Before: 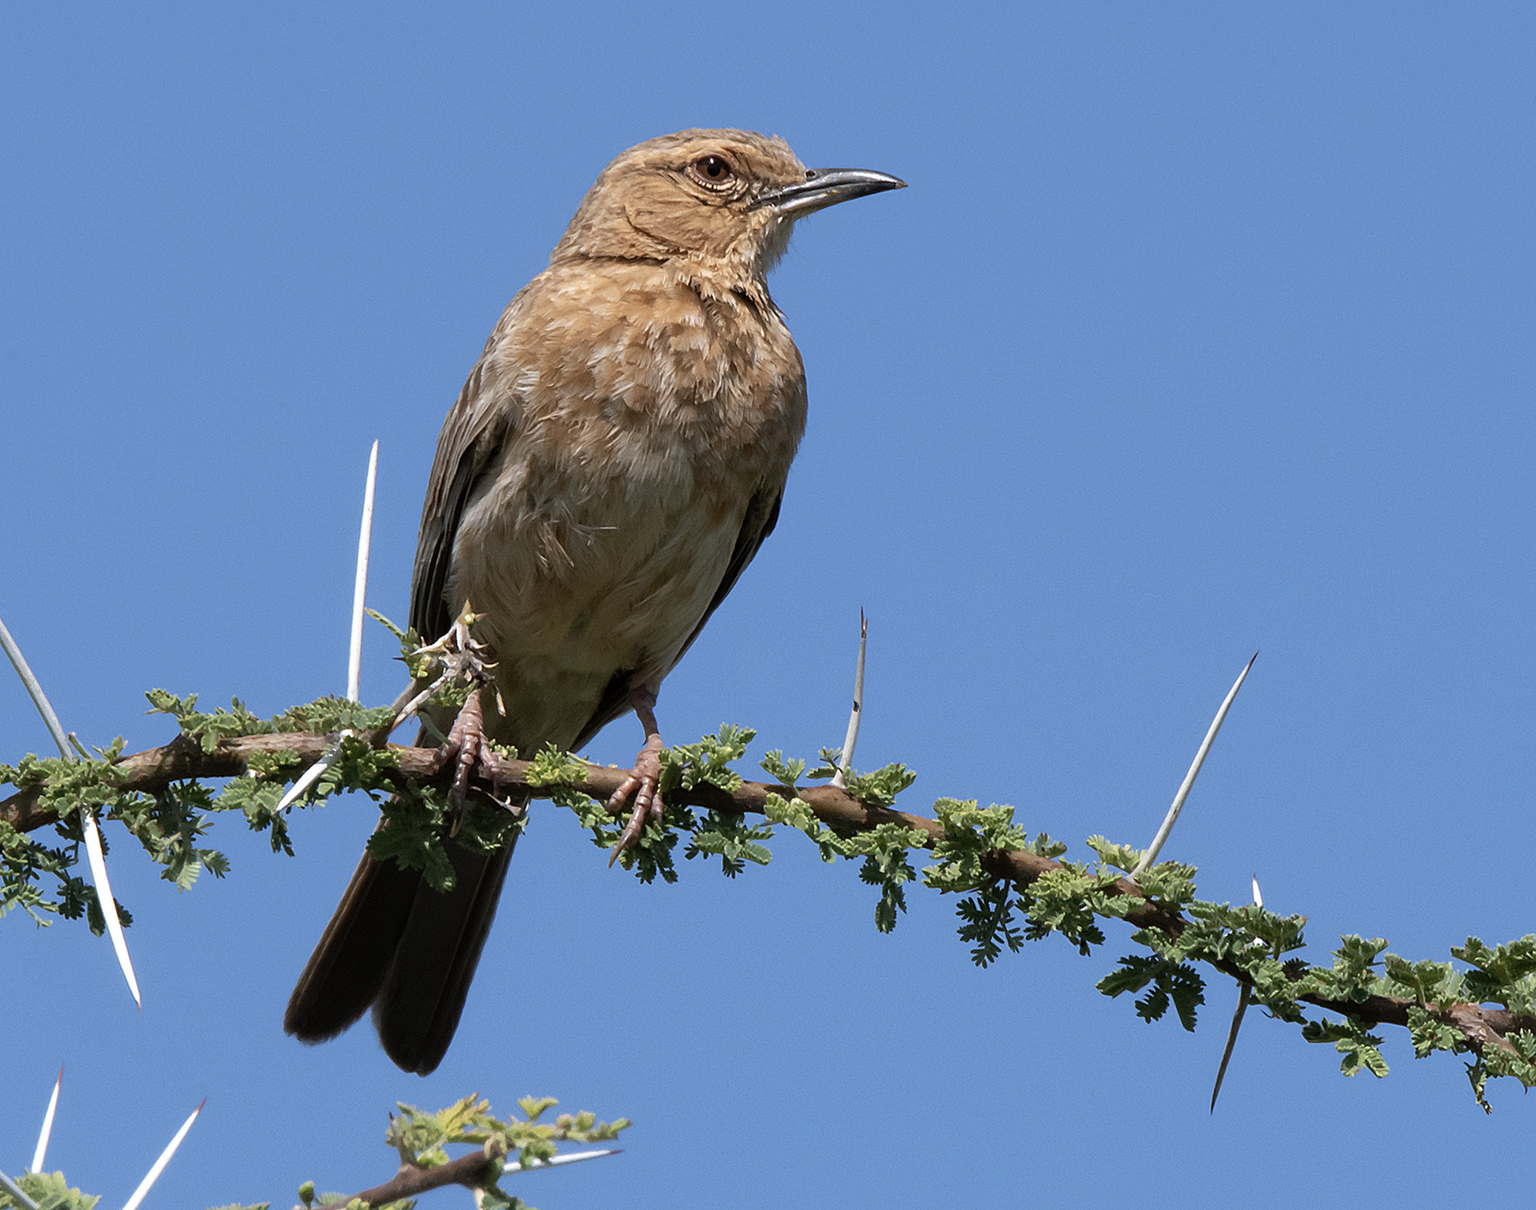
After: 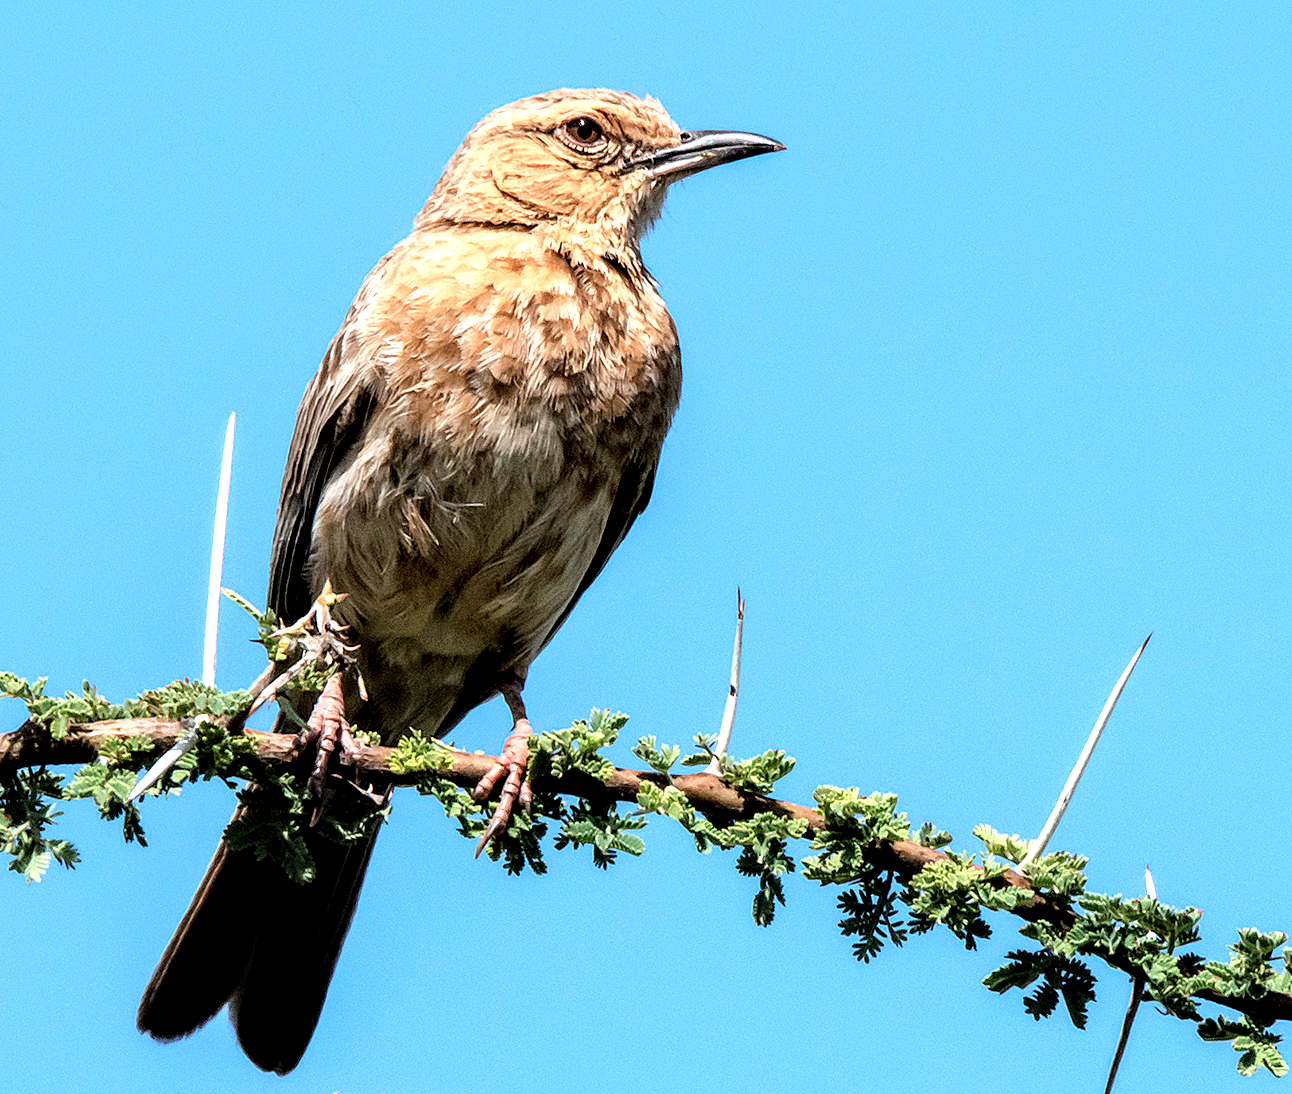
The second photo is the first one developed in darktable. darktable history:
exposure: black level correction 0, exposure 0.897 EV, compensate highlight preservation false
crop: left 9.975%, top 3.595%, right 9.213%, bottom 9.521%
local contrast: highlights 60%, shadows 60%, detail 160%
tone curve: curves: ch0 [(0, 0) (0.003, 0.003) (0.011, 0.005) (0.025, 0.008) (0.044, 0.012) (0.069, 0.02) (0.1, 0.031) (0.136, 0.047) (0.177, 0.088) (0.224, 0.141) (0.277, 0.222) (0.335, 0.32) (0.399, 0.422) (0.468, 0.523) (0.543, 0.623) (0.623, 0.716) (0.709, 0.796) (0.801, 0.878) (0.898, 0.957) (1, 1)], color space Lab, linked channels, preserve colors none
